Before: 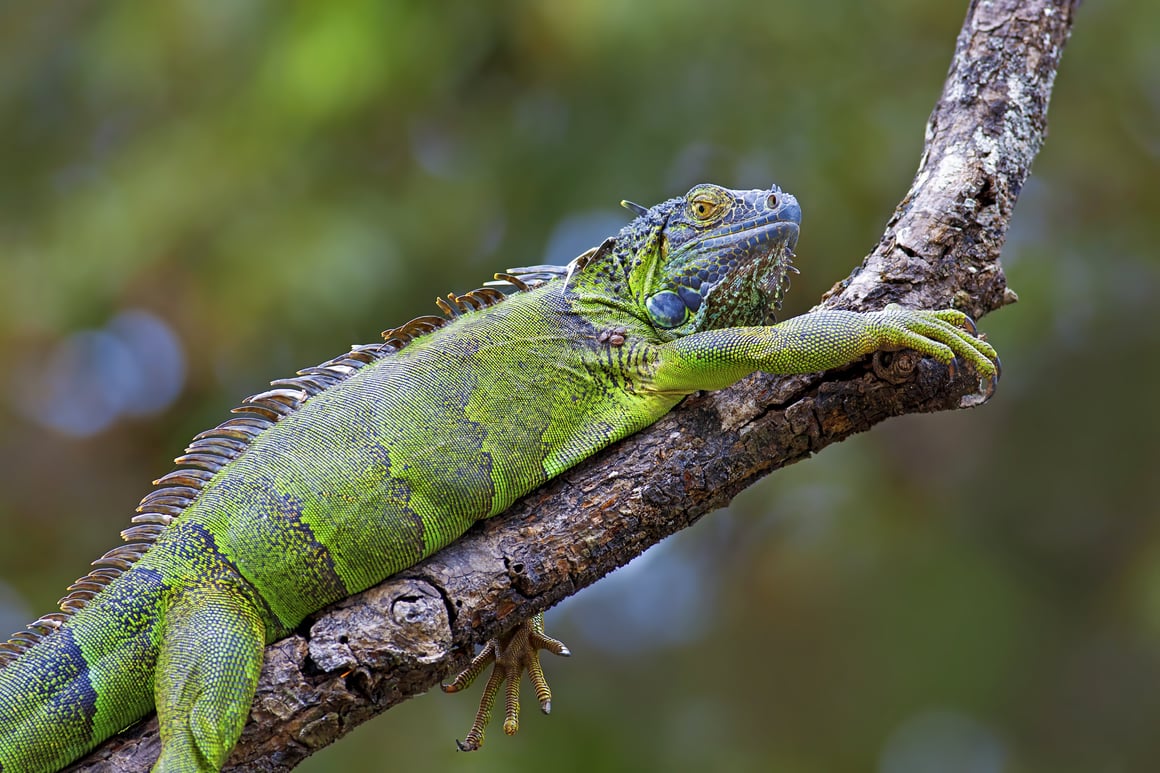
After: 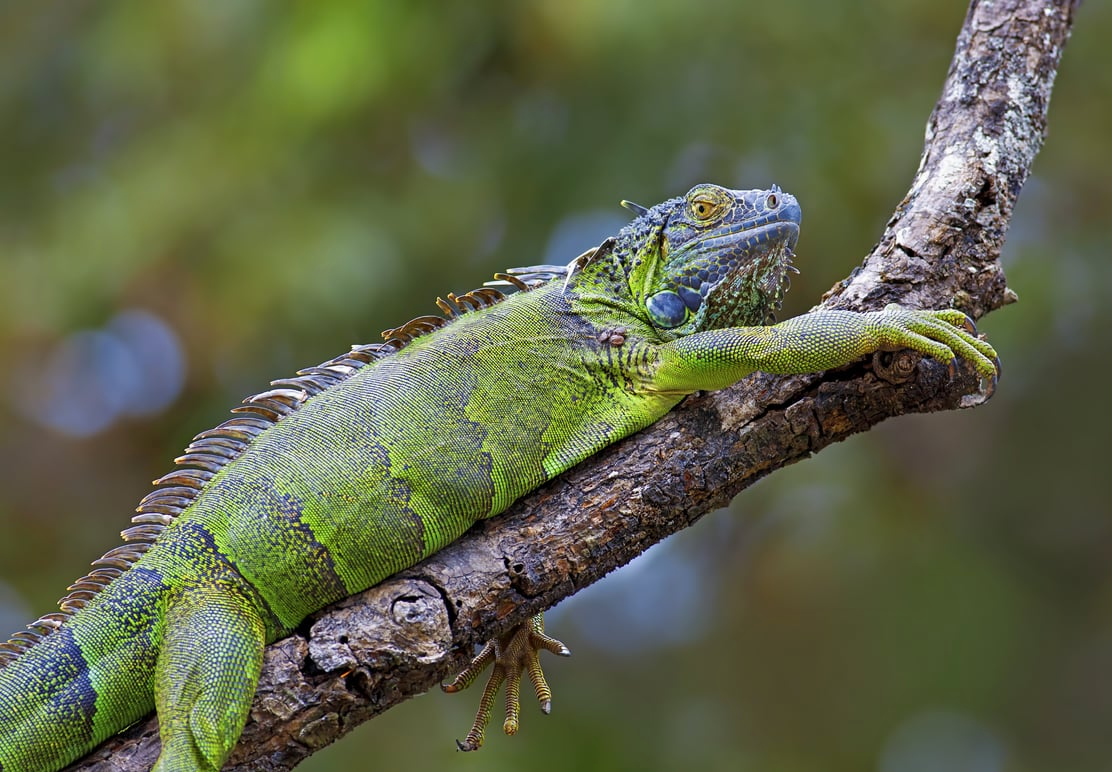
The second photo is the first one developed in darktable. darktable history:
tone equalizer: -7 EV 0.18 EV, -6 EV 0.12 EV, -5 EV 0.08 EV, -4 EV 0.04 EV, -2 EV -0.02 EV, -1 EV -0.04 EV, +0 EV -0.06 EV, luminance estimator HSV value / RGB max
crop: right 4.126%, bottom 0.031%
